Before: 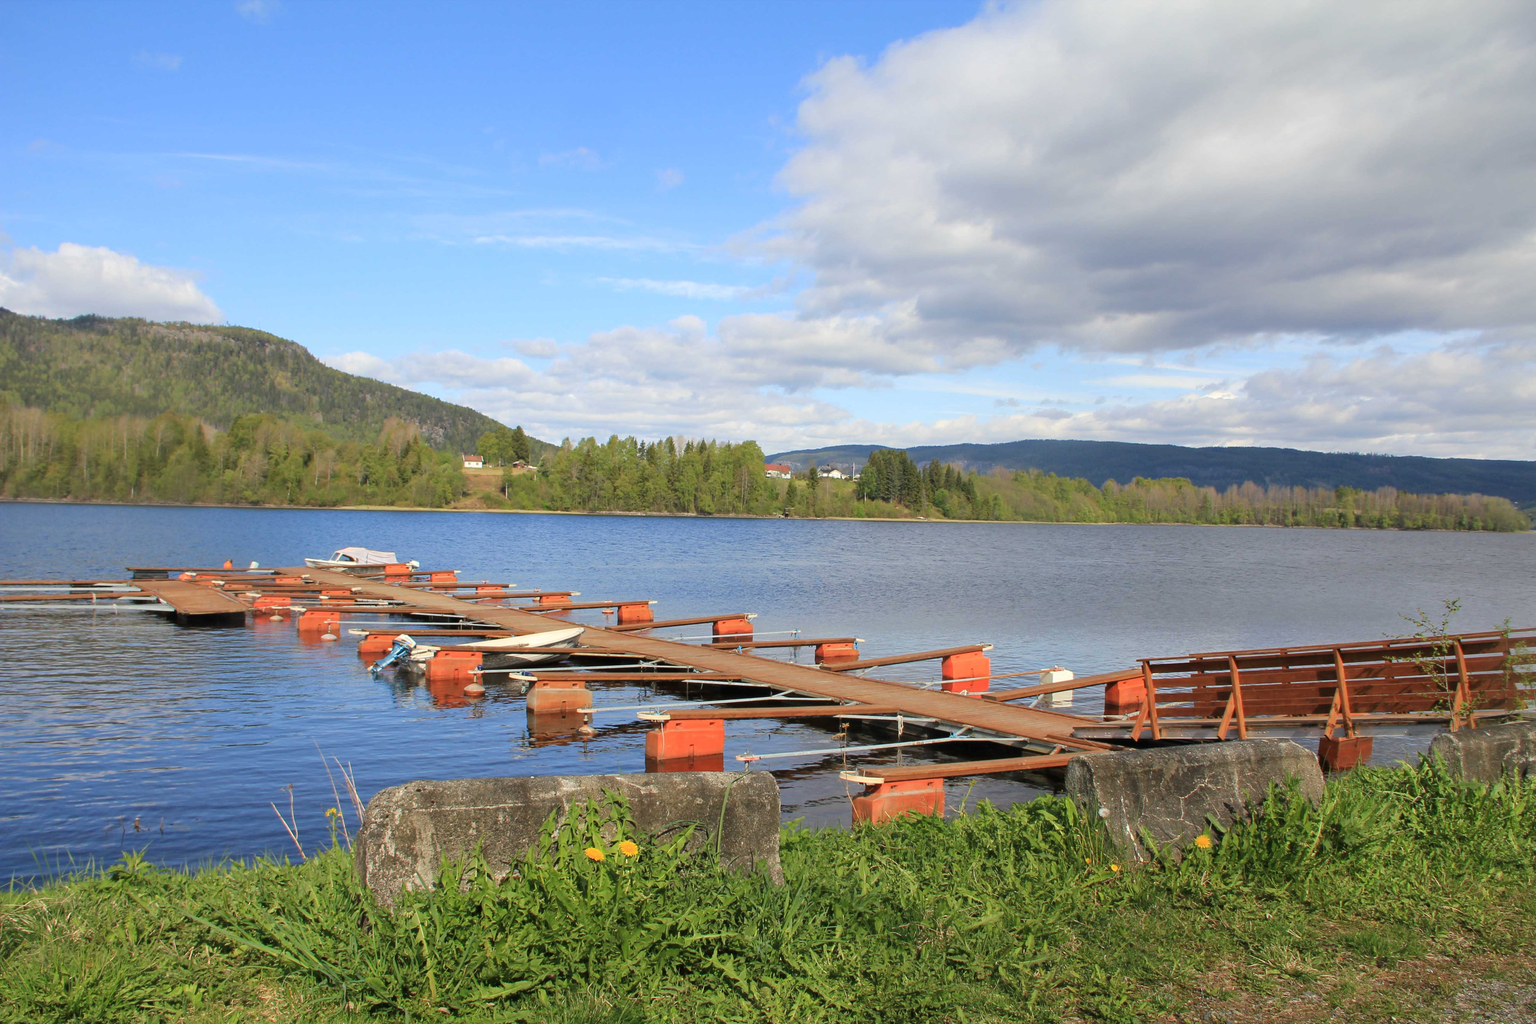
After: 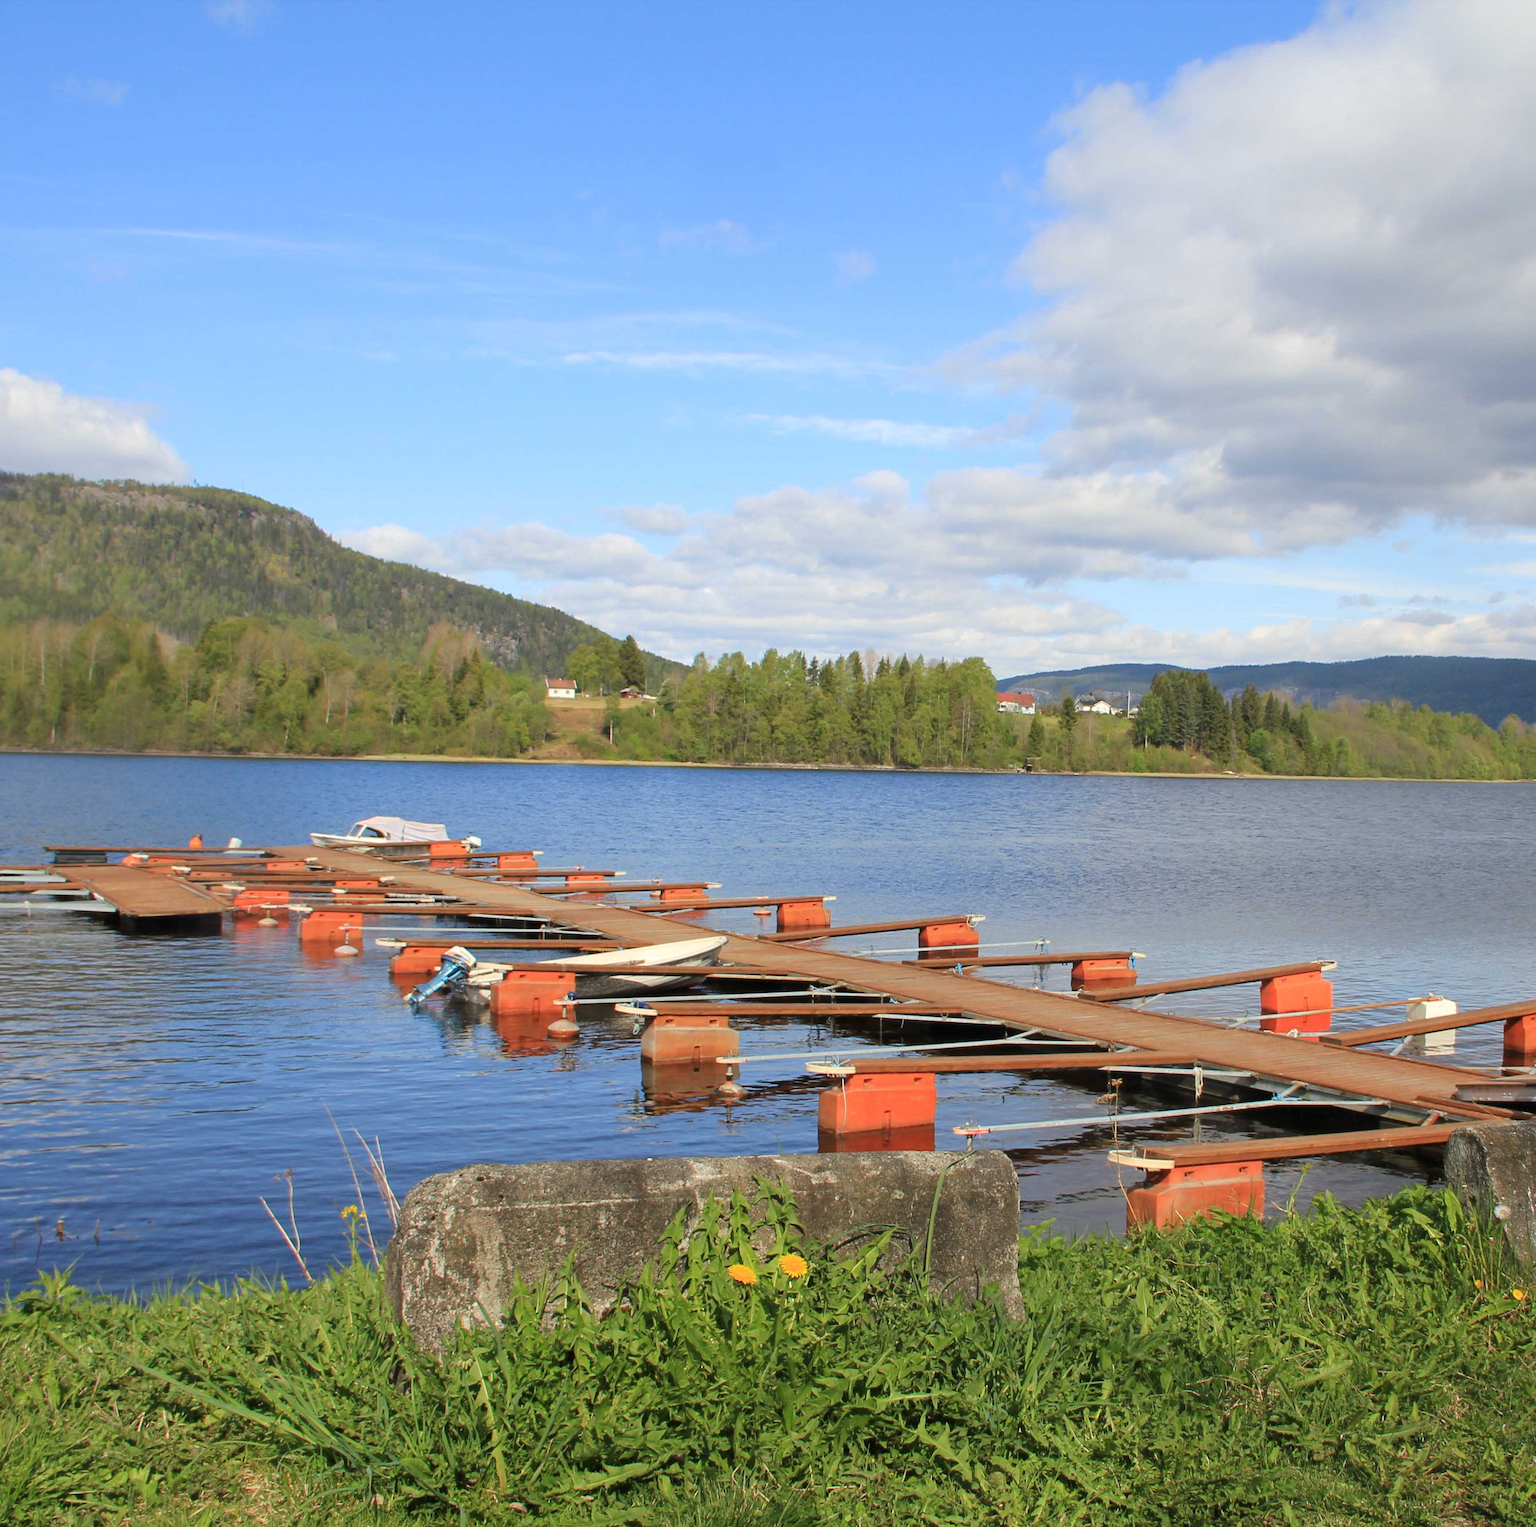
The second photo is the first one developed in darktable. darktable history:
crop and rotate: left 6.312%, right 26.632%
